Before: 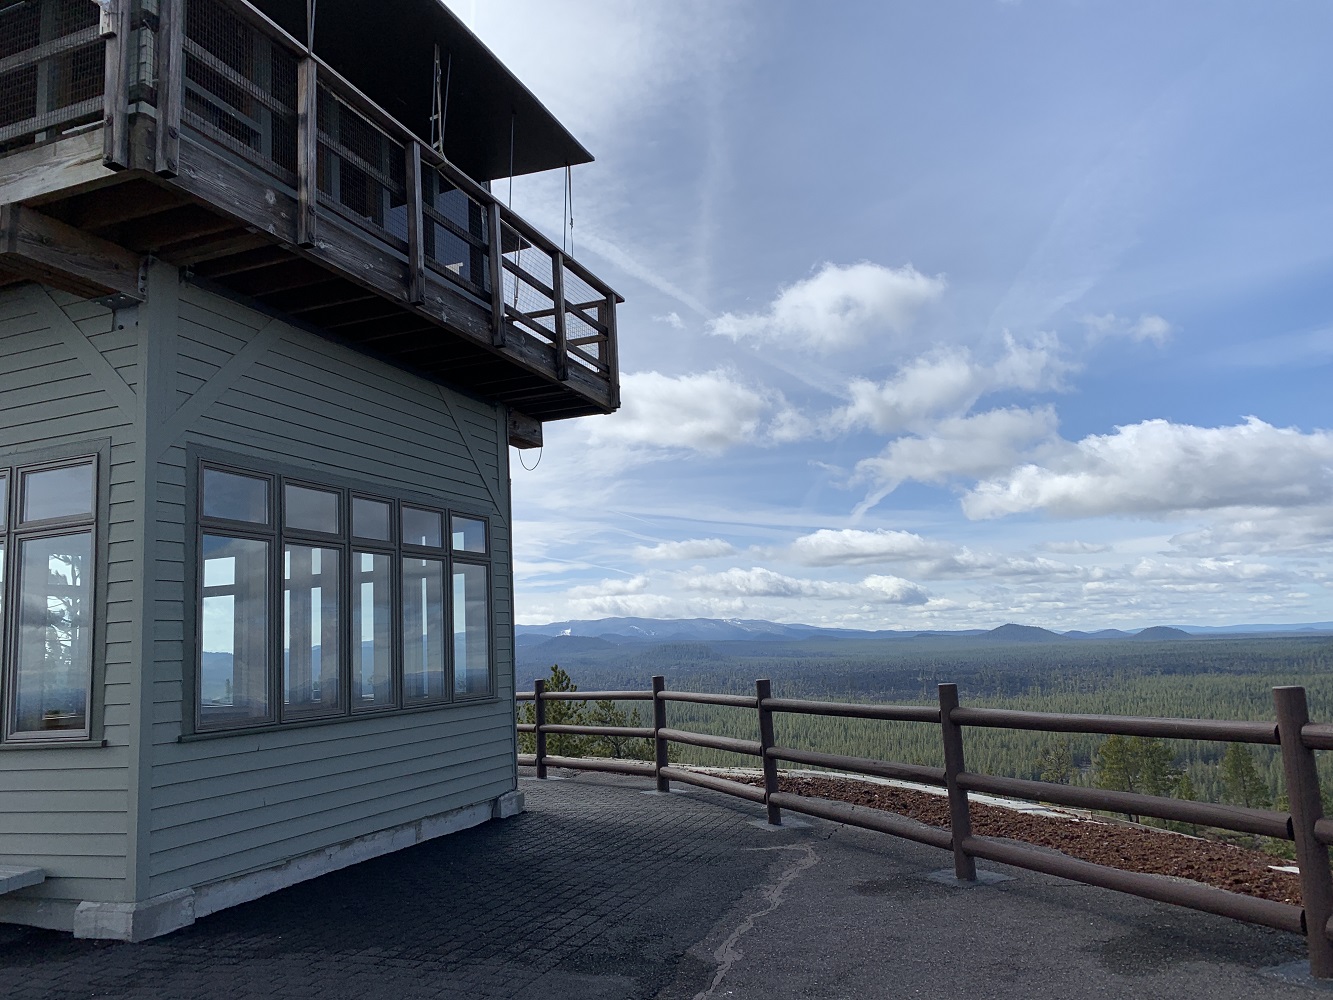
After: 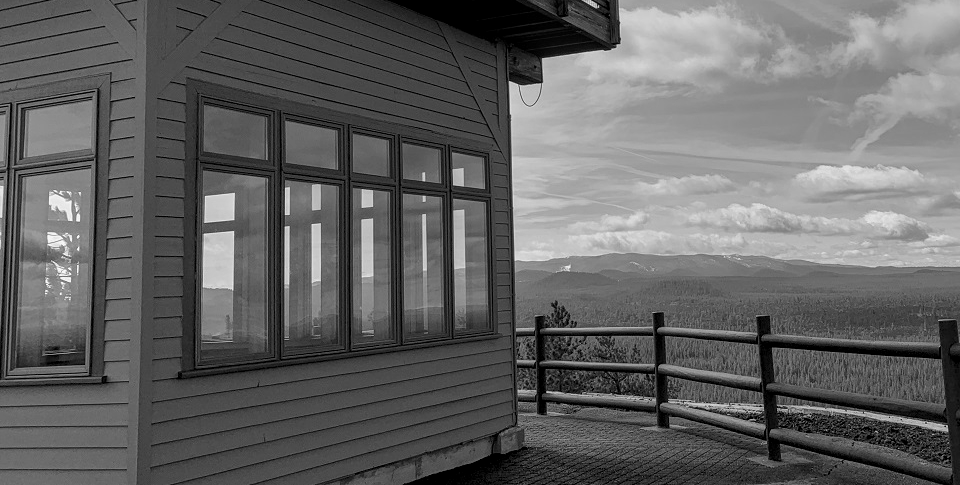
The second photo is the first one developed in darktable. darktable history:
white balance: red 0.766, blue 1.537
crop: top 36.498%, right 27.964%, bottom 14.995%
monochrome: a 30.25, b 92.03
local contrast: detail 140%
